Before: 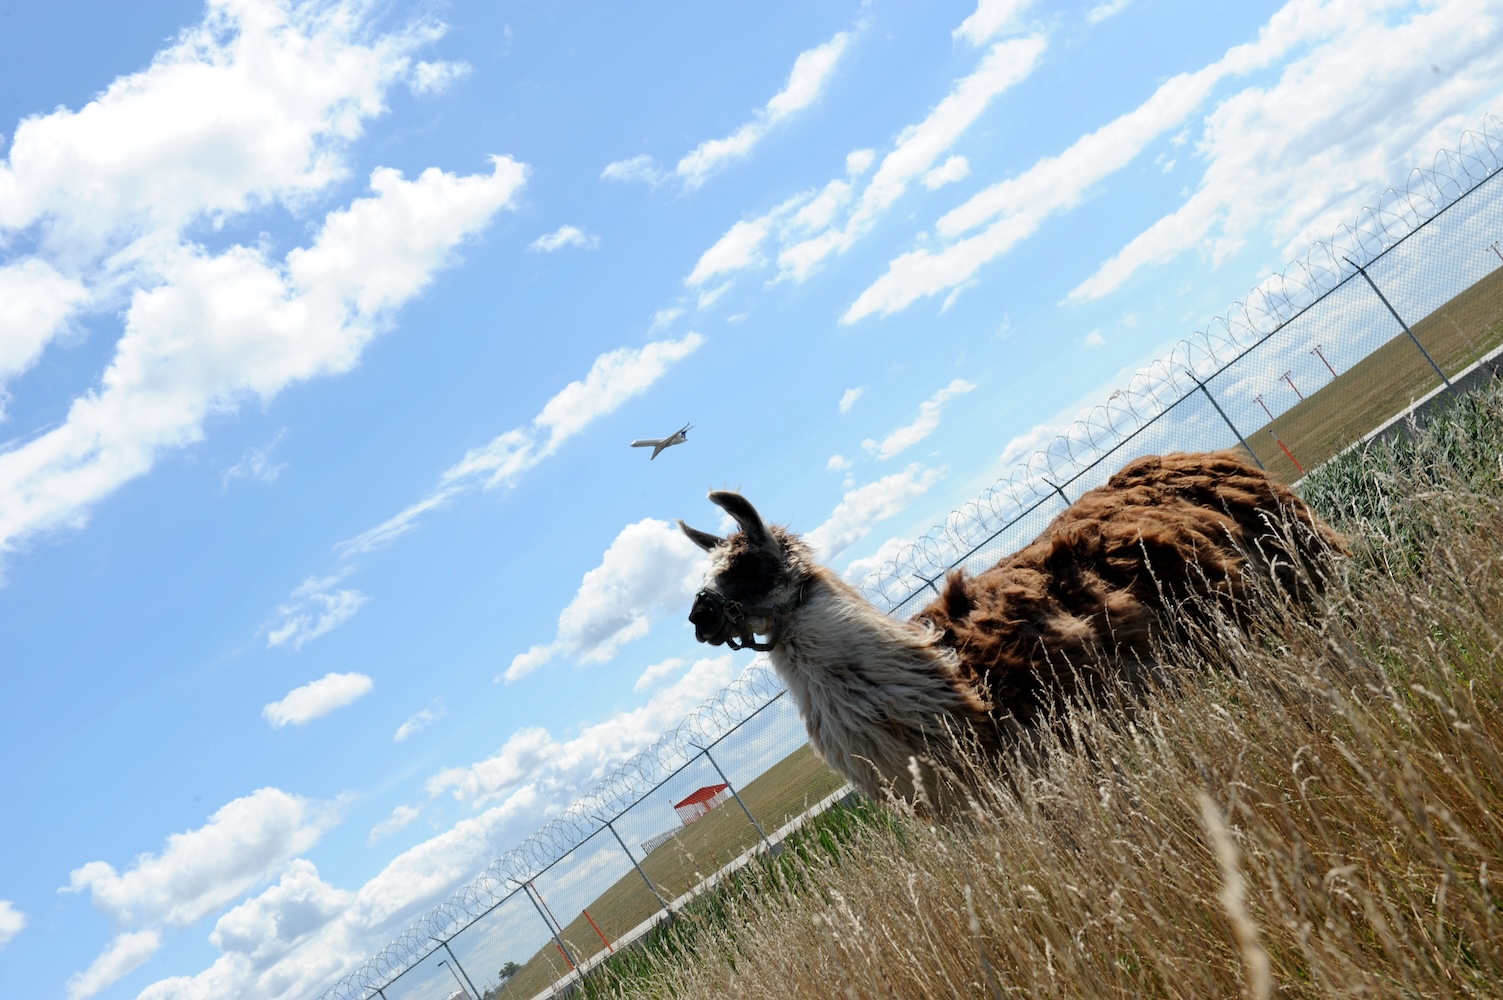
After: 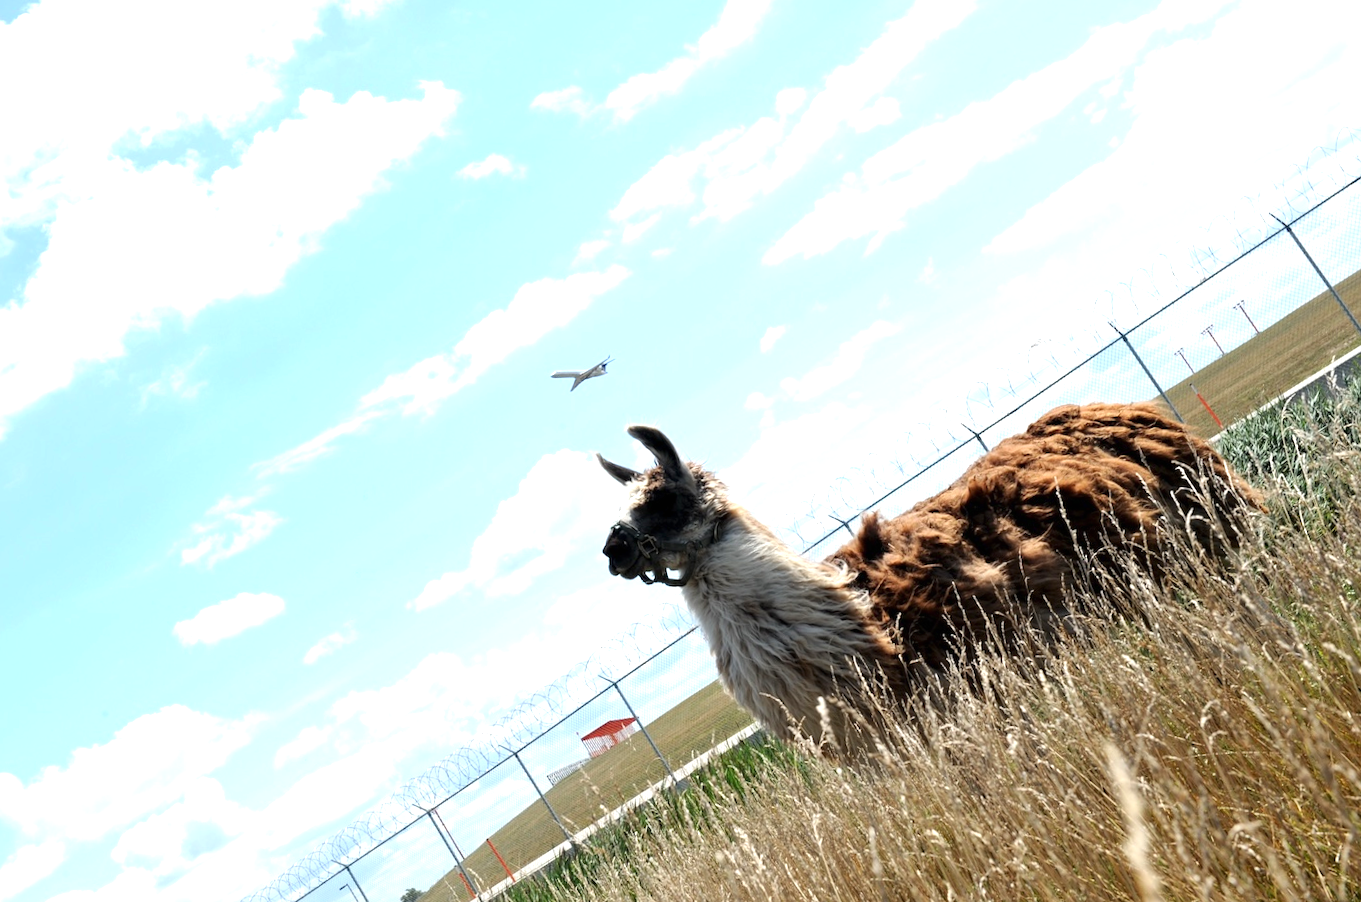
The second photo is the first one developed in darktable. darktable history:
crop and rotate: angle -2.03°, left 3.142%, top 4.221%, right 1.534%, bottom 0.739%
exposure: black level correction 0, exposure 0.897 EV, compensate highlight preservation false
